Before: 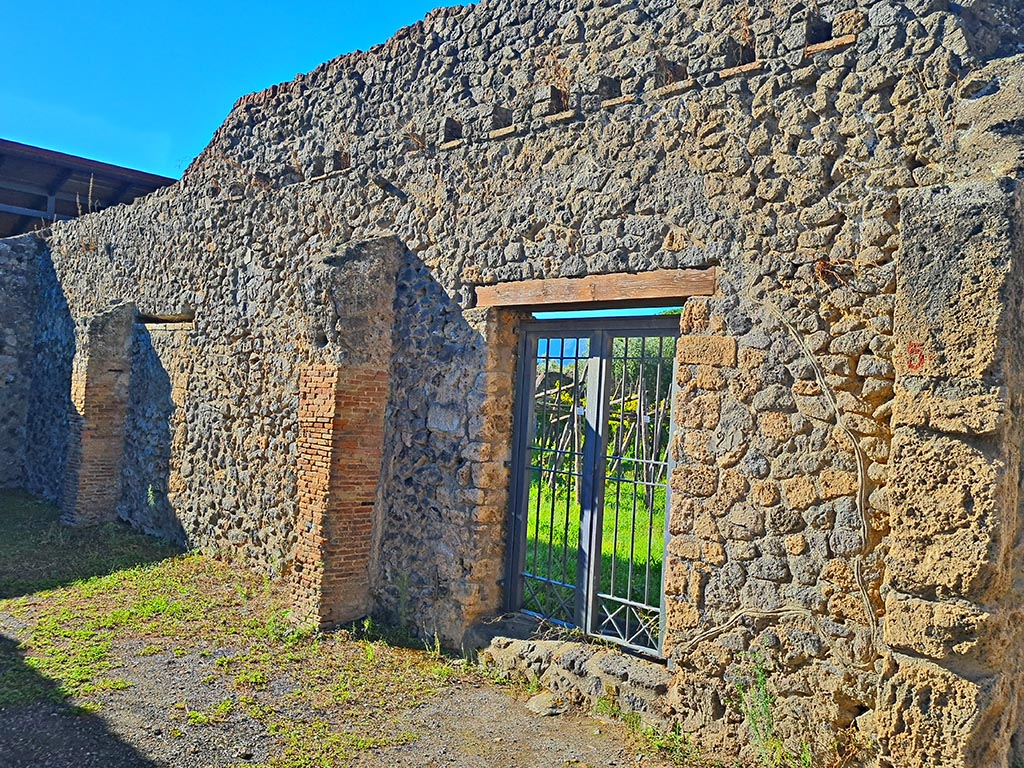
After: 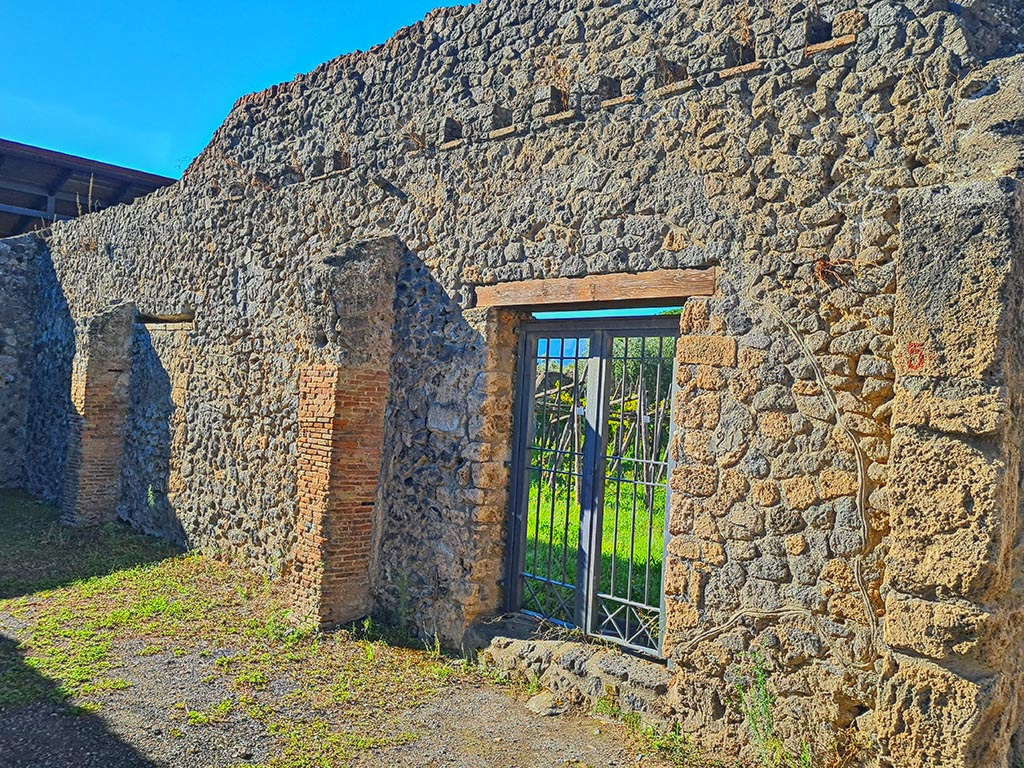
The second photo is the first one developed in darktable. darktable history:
contrast equalizer: octaves 7, y [[0.5, 0.488, 0.462, 0.461, 0.491, 0.5], [0.5 ×6], [0.5 ×6], [0 ×6], [0 ×6]]
local contrast: on, module defaults
